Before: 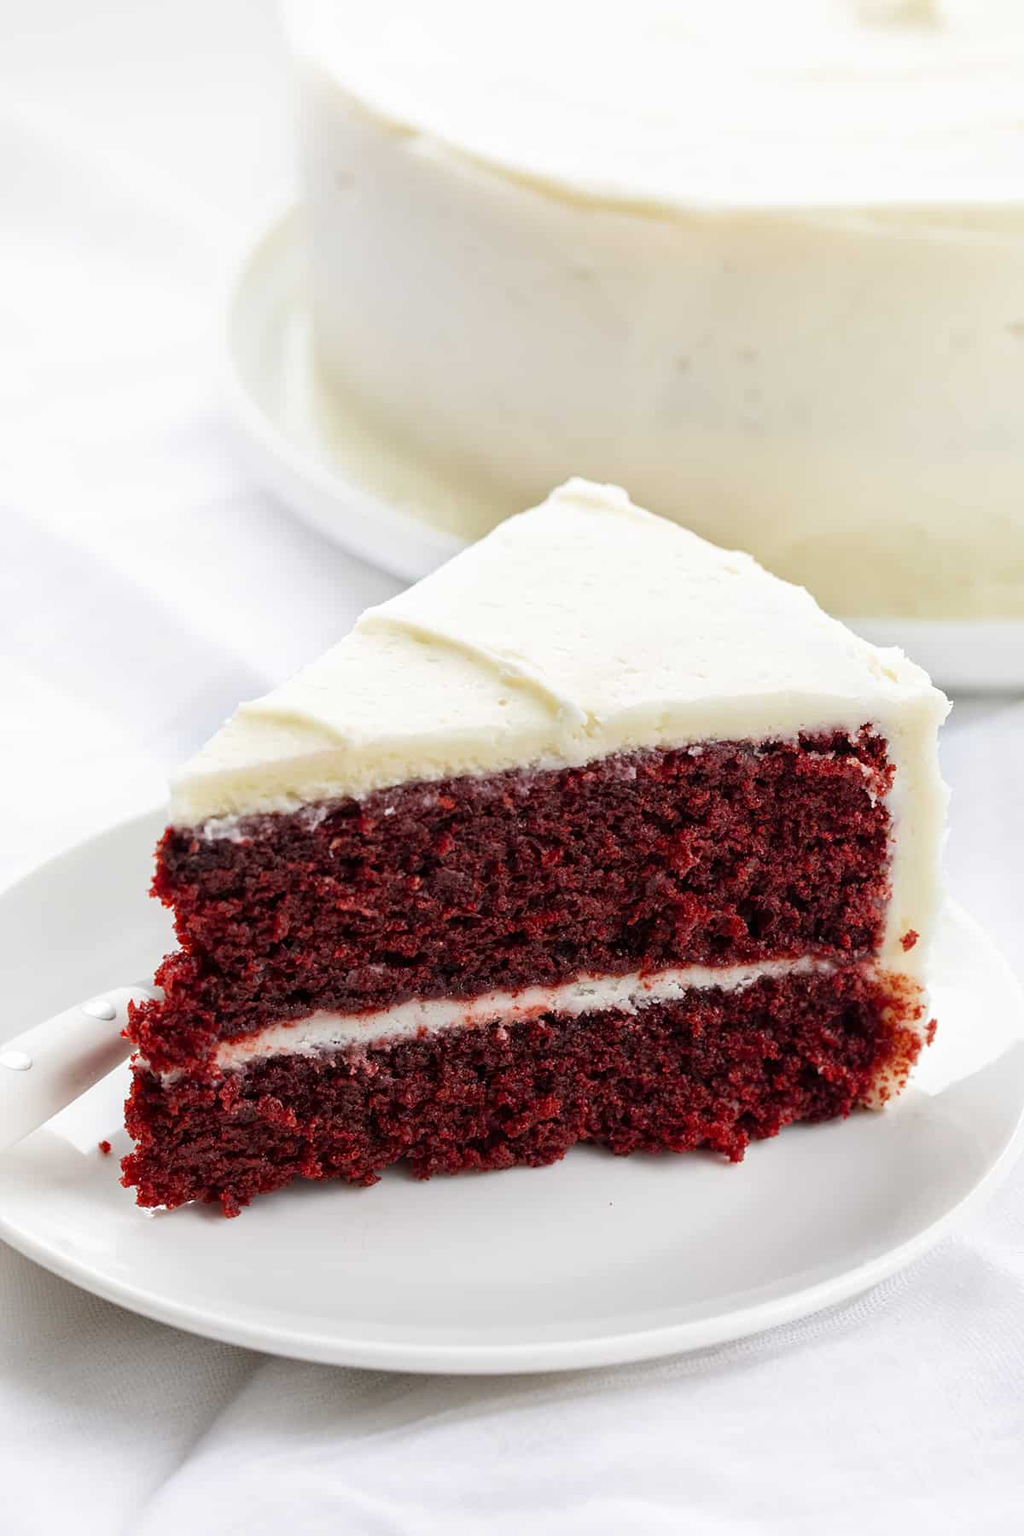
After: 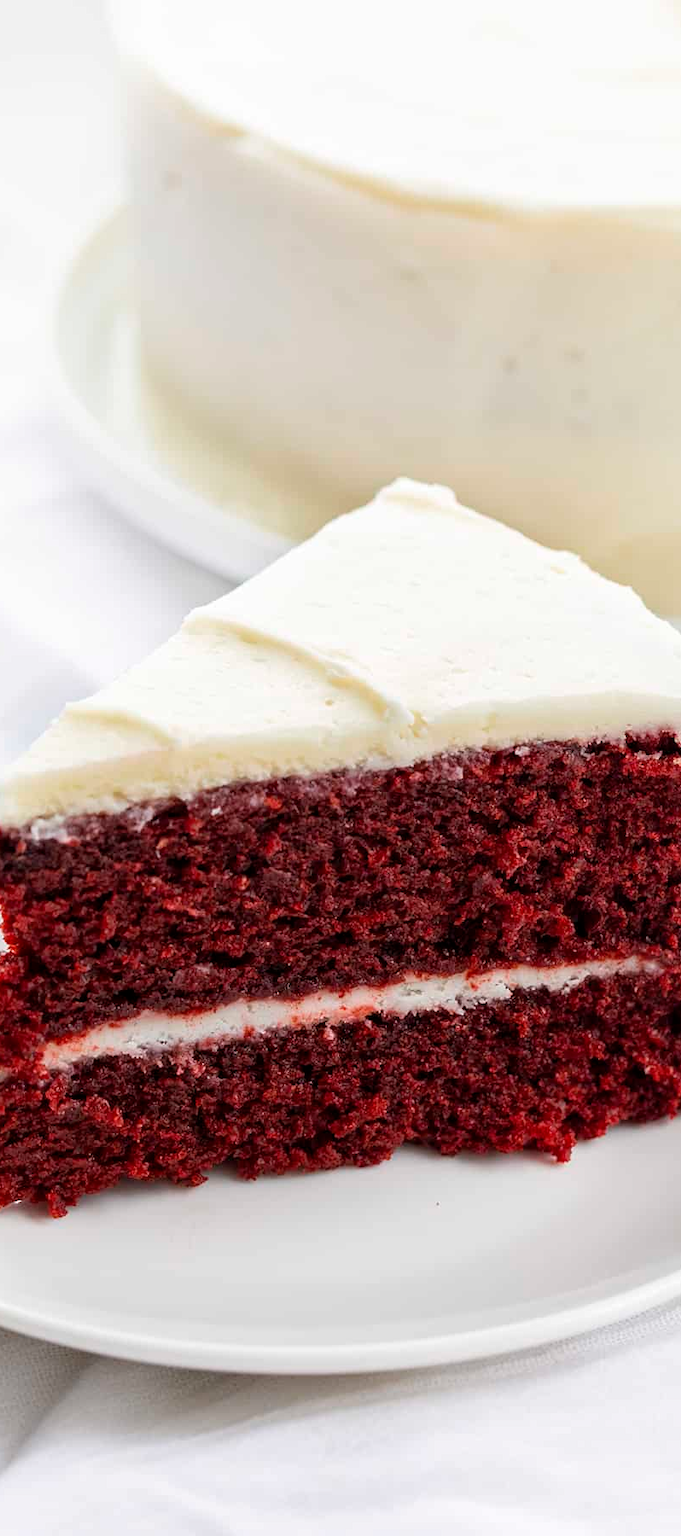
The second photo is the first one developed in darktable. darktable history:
crop: left 16.995%, right 16.404%
